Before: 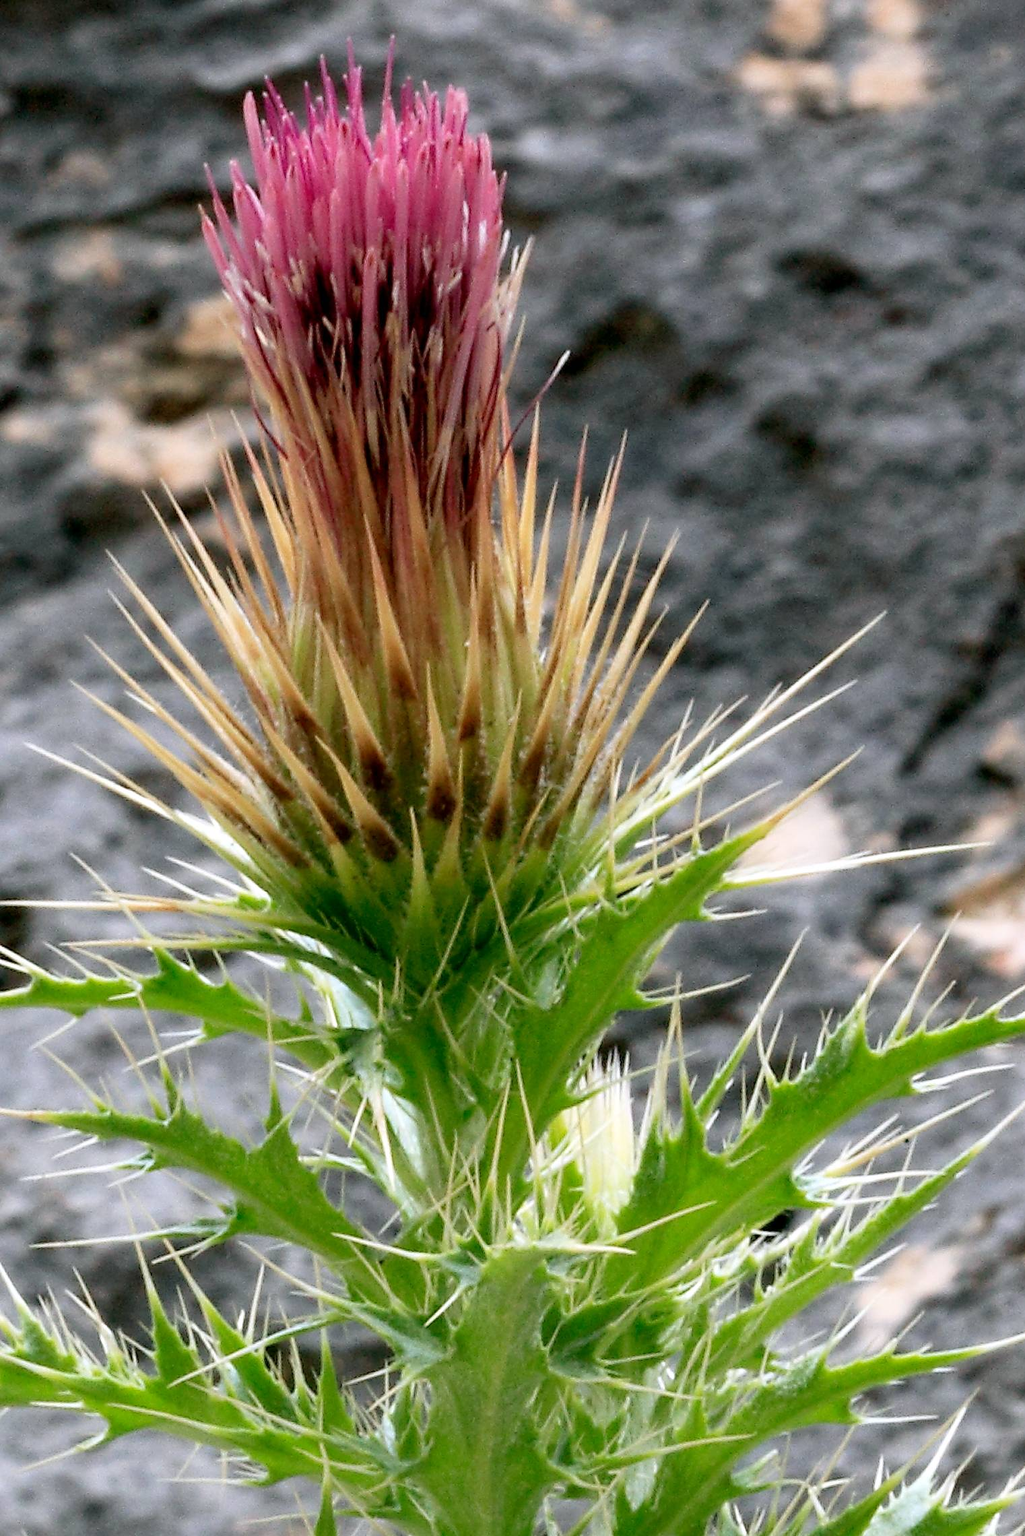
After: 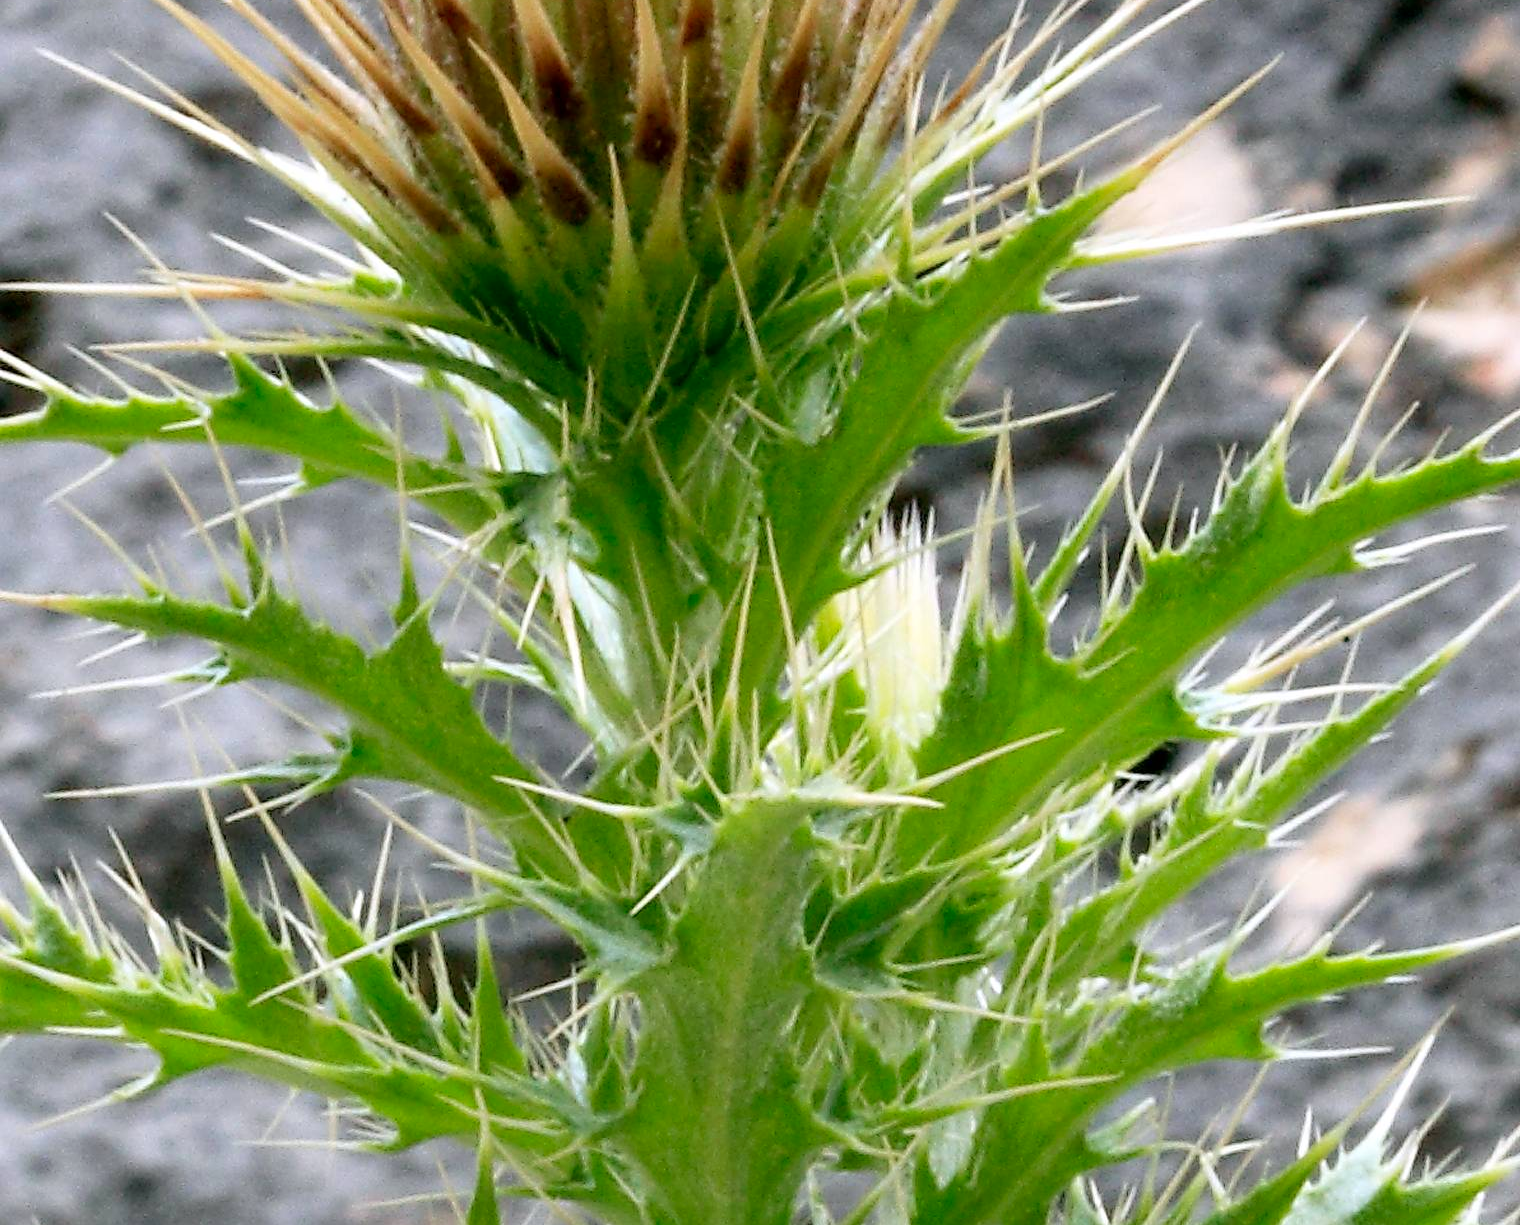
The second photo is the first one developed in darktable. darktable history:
contrast brightness saturation: contrast 0.04, saturation 0.07
crop and rotate: top 46.246%, right 0.088%
